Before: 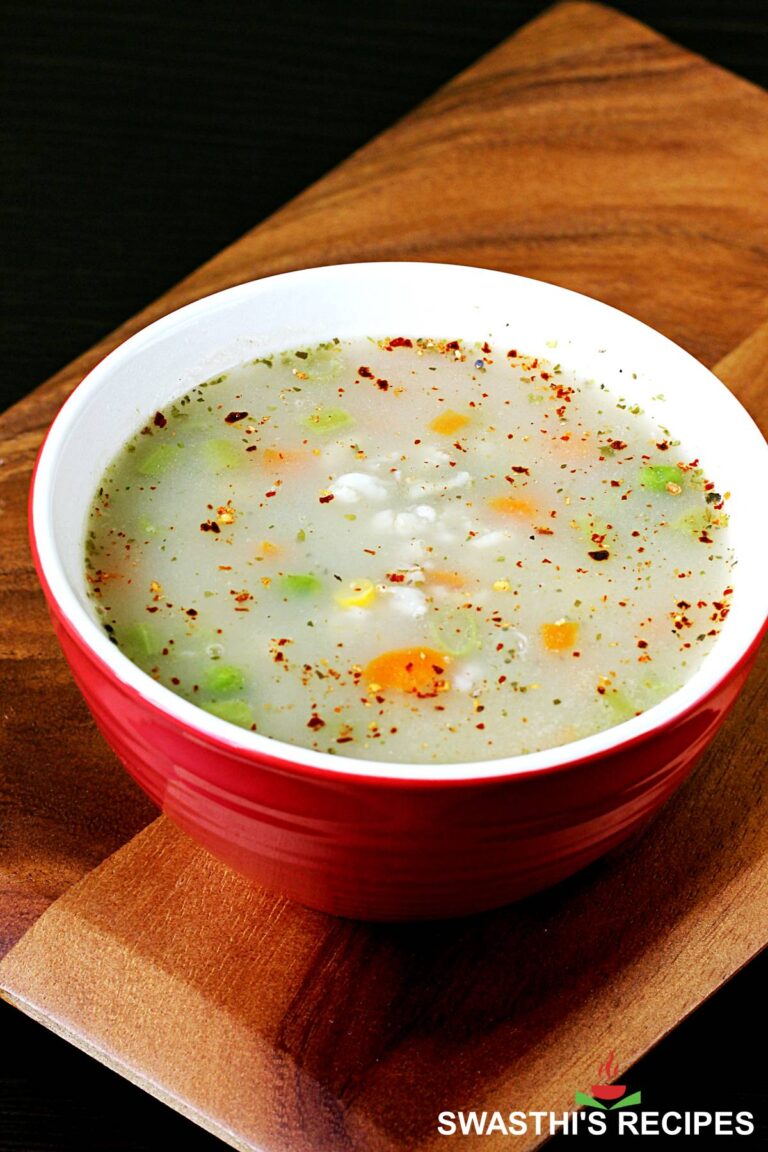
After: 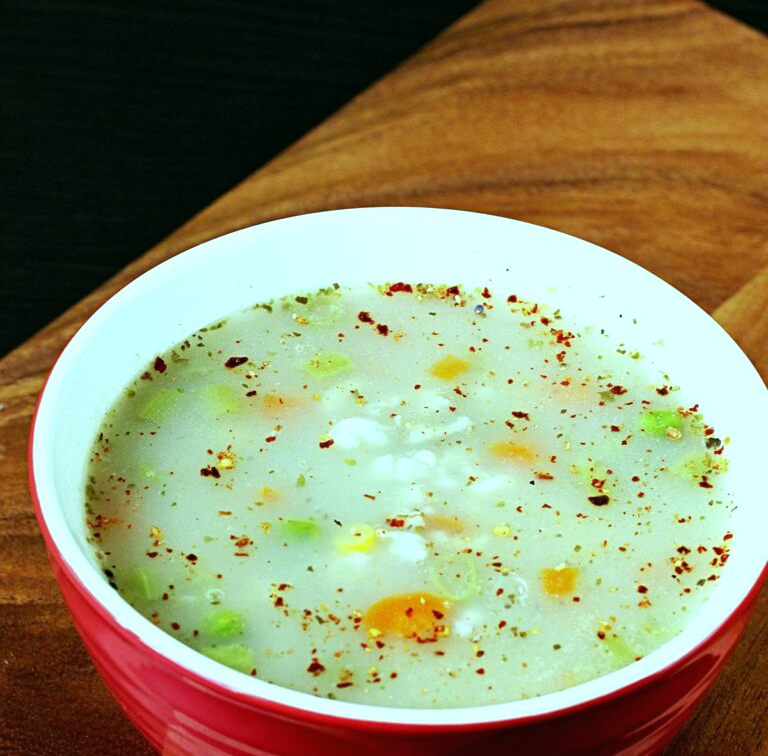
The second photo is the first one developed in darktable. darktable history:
crop and rotate: top 4.848%, bottom 29.503%
color balance: mode lift, gamma, gain (sRGB), lift [0.997, 0.979, 1.021, 1.011], gamma [1, 1.084, 0.916, 0.998], gain [1, 0.87, 1.13, 1.101], contrast 4.55%, contrast fulcrum 38.24%, output saturation 104.09%
